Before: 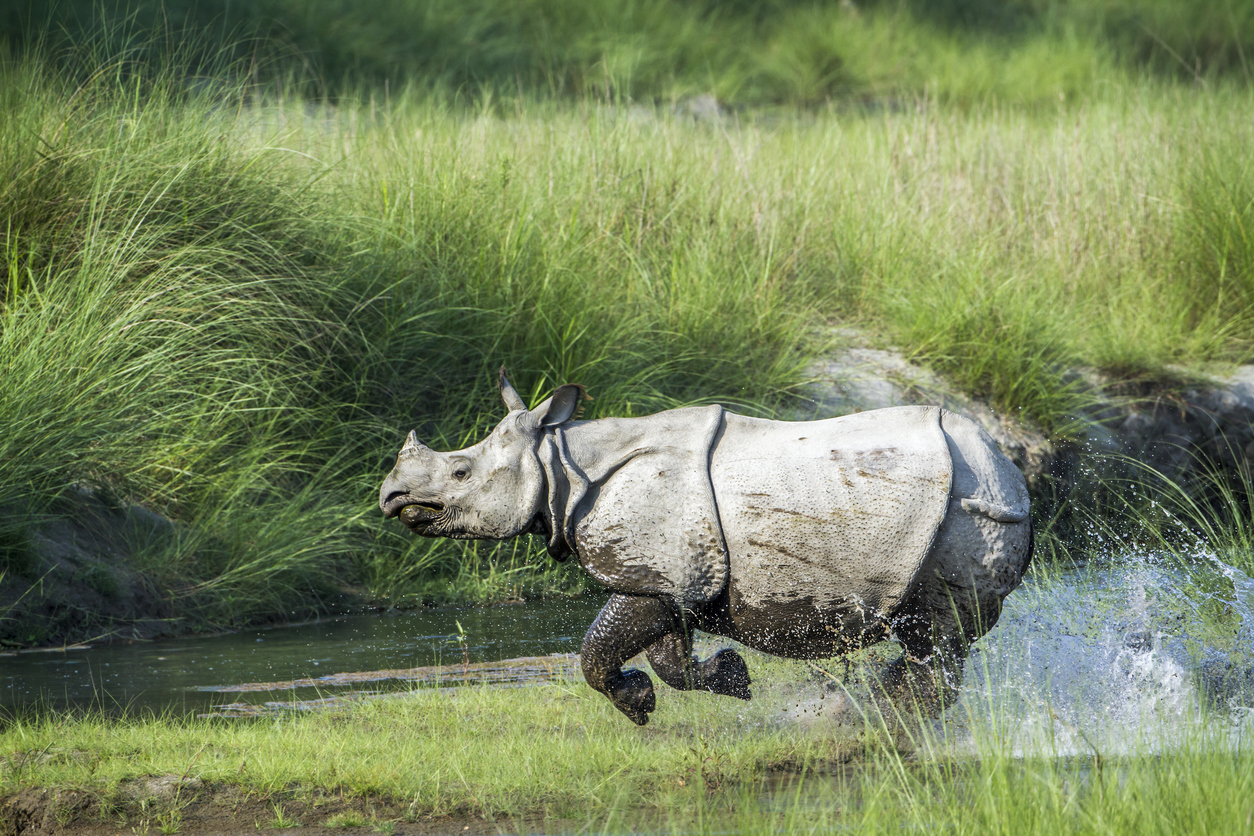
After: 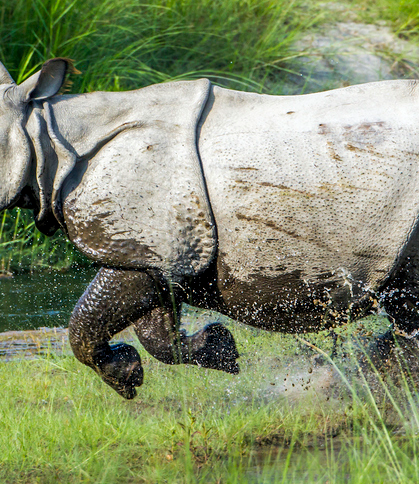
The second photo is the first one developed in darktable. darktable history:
crop: left 40.895%, top 39.103%, right 25.678%, bottom 2.959%
color balance rgb: global offset › luminance -0.259%, perceptual saturation grading › global saturation 19.72%
tone equalizer: edges refinement/feathering 500, mask exposure compensation -1.57 EV, preserve details no
